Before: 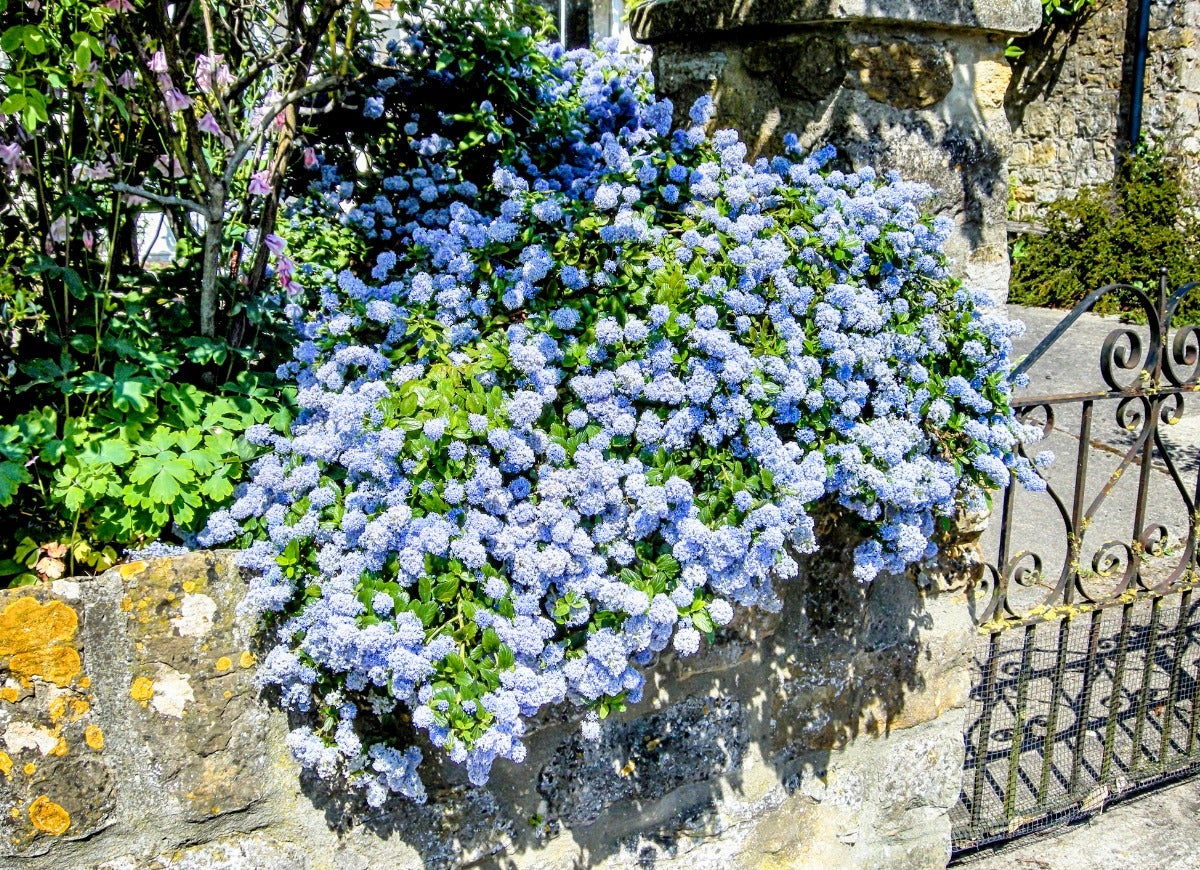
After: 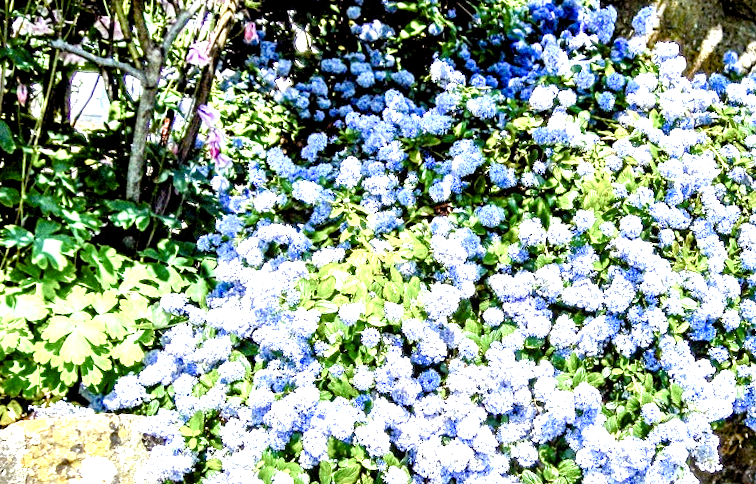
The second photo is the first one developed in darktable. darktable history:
color balance rgb: power › chroma 1.055%, power › hue 26.89°, global offset › luminance -0.392%, perceptual saturation grading › global saturation 20%, perceptual saturation grading › highlights -50.332%, perceptual saturation grading › shadows 30.208%
crop and rotate: angle -5.22°, left 2.032%, top 6.926%, right 27.297%, bottom 30.56%
exposure: black level correction 0, exposure 1.2 EV, compensate highlight preservation false
